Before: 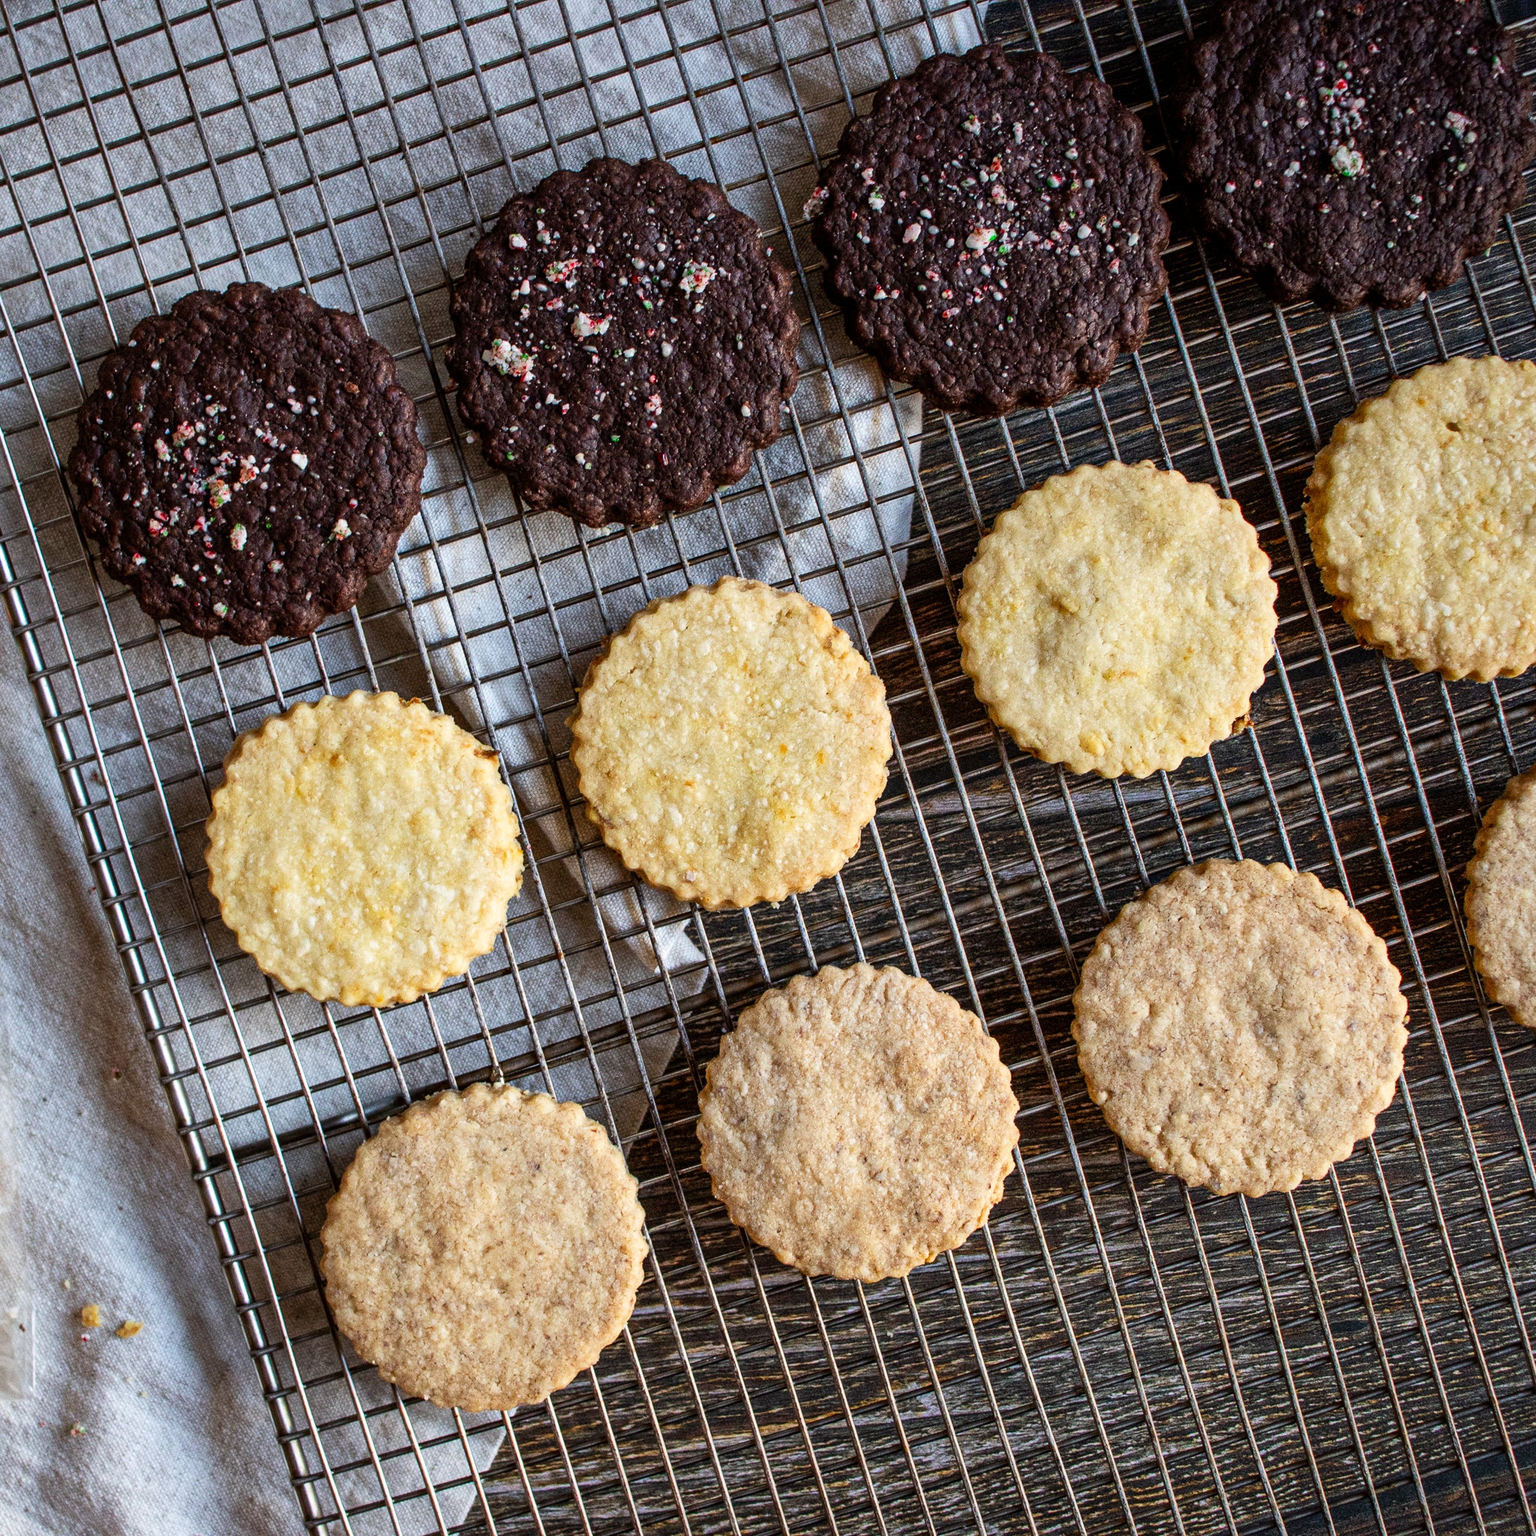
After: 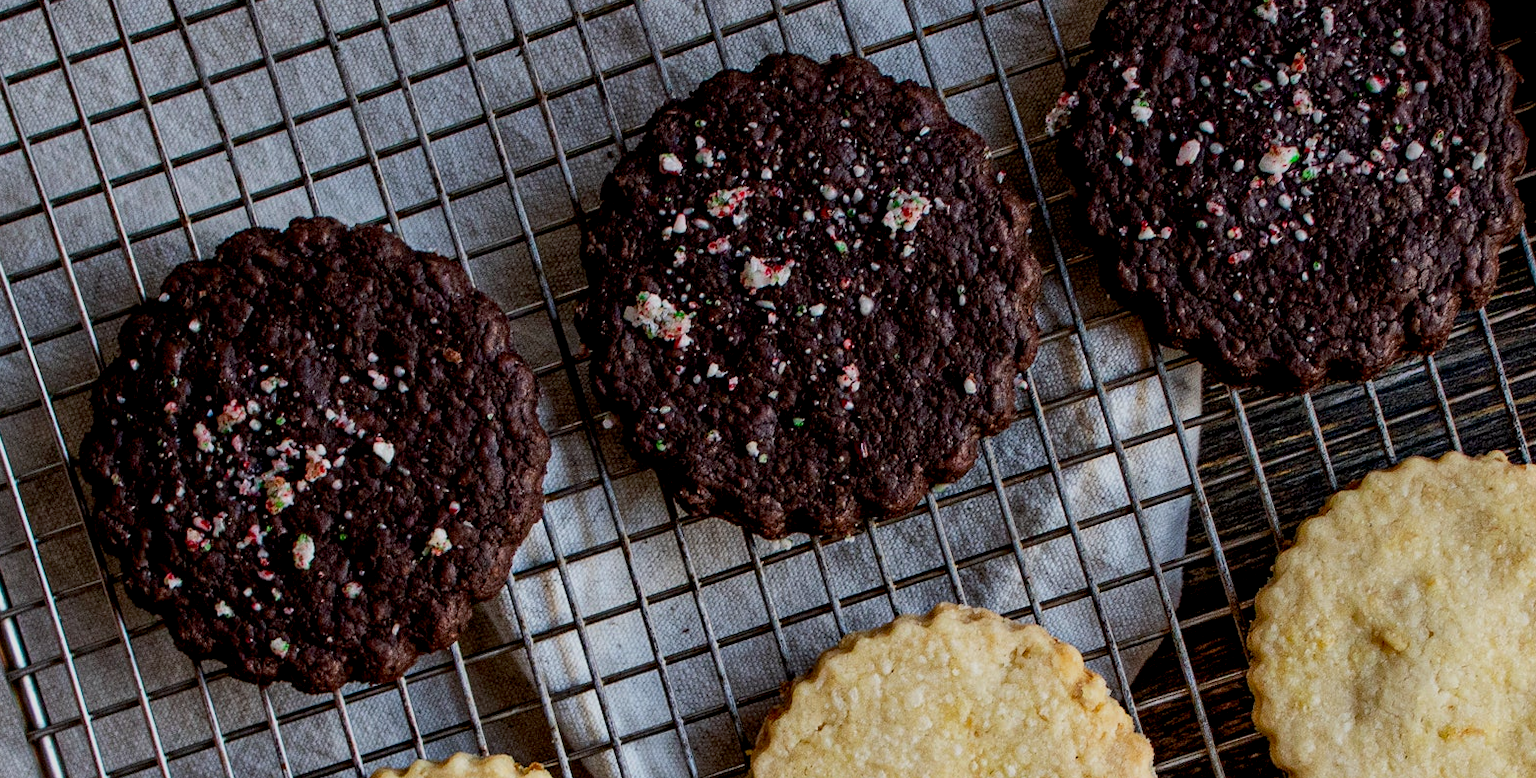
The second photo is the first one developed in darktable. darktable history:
exposure: black level correction 0.011, exposure -0.475 EV, compensate highlight preservation false
crop: left 0.509%, top 7.646%, right 23.341%, bottom 53.753%
